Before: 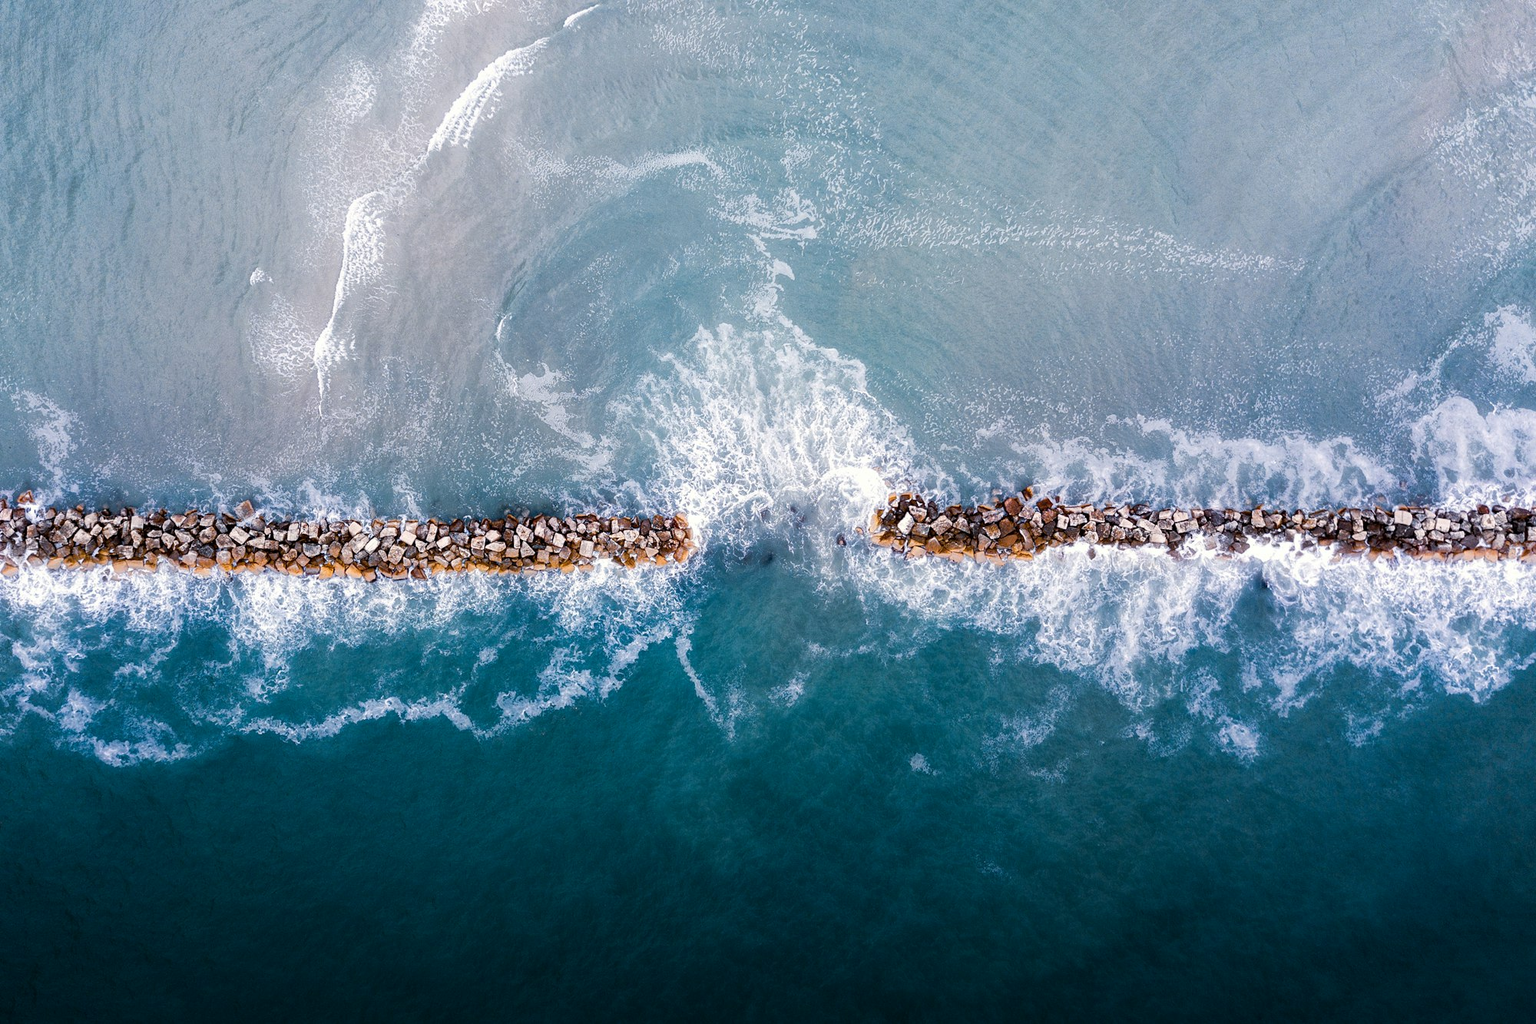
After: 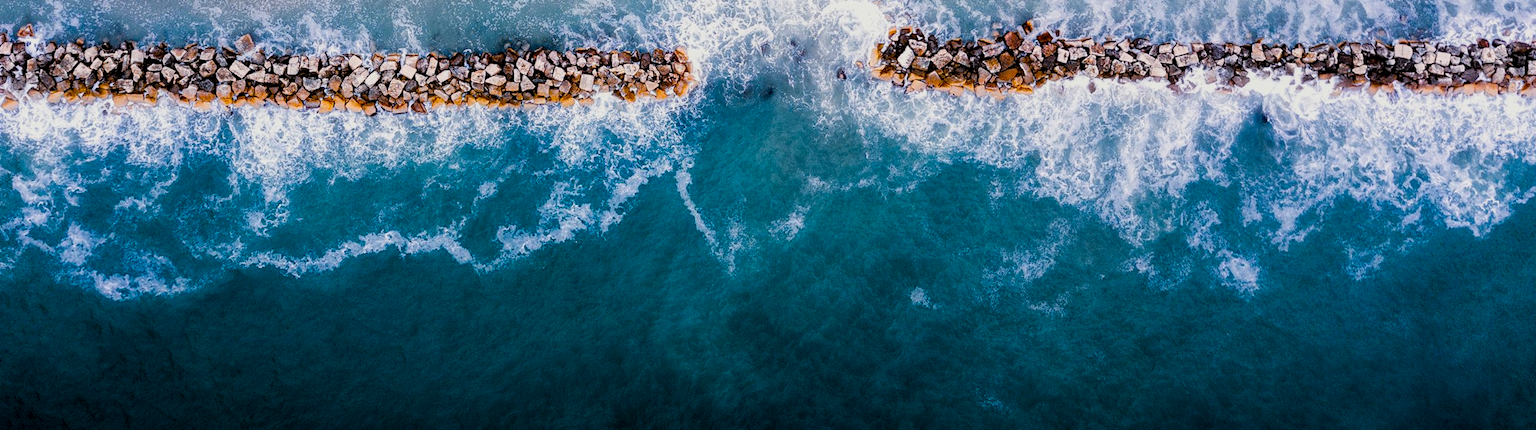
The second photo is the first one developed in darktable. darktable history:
local contrast: highlights 100%, shadows 100%, detail 120%, midtone range 0.2
crop: top 45.551%, bottom 12.262%
filmic rgb: black relative exposure -7.75 EV, white relative exposure 4.4 EV, threshold 3 EV, target black luminance 0%, hardness 3.76, latitude 50.51%, contrast 1.074, highlights saturation mix 10%, shadows ↔ highlights balance -0.22%, color science v4 (2020), enable highlight reconstruction true
